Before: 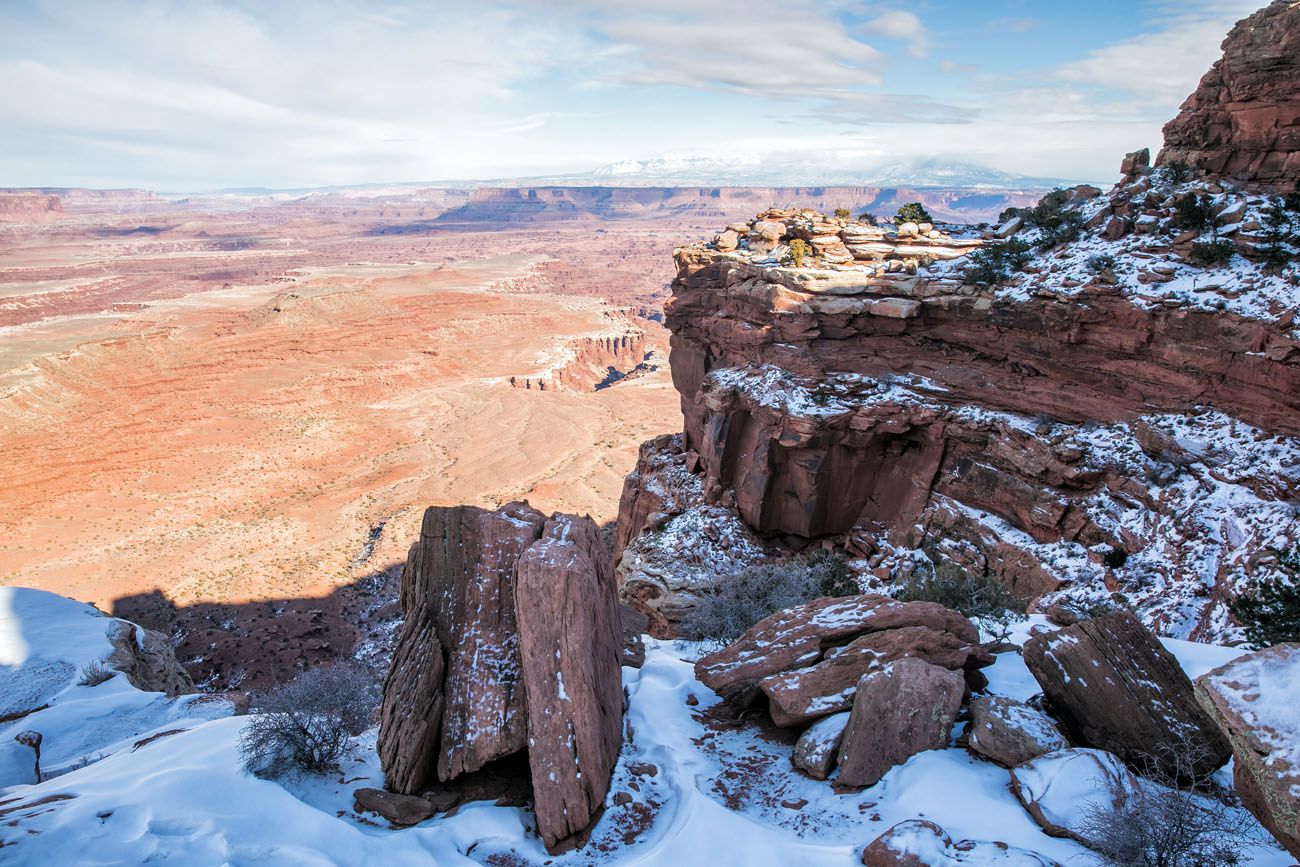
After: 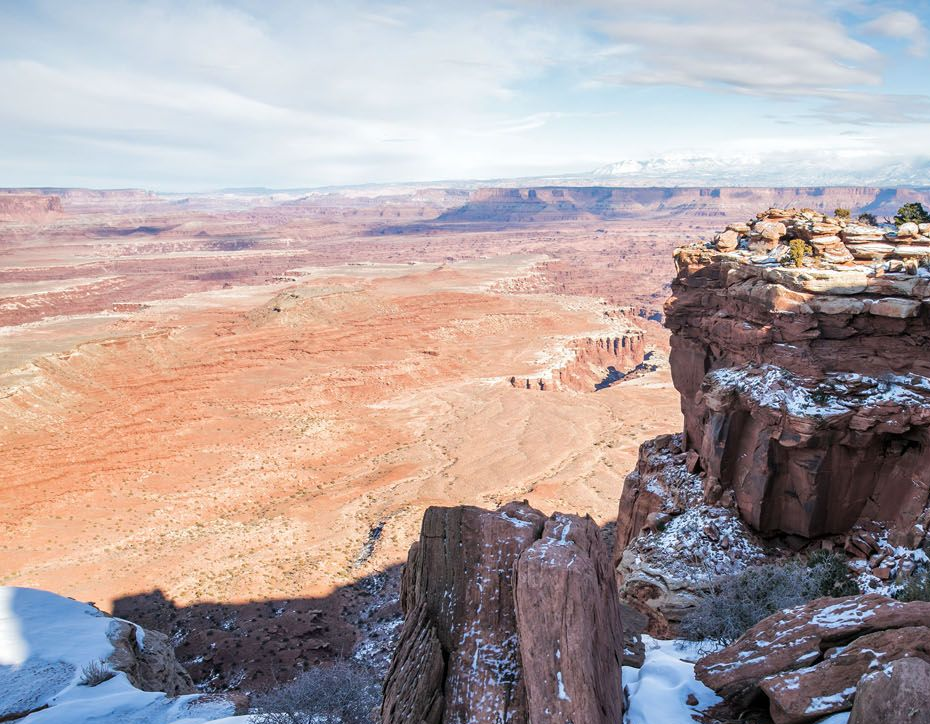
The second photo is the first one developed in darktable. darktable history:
crop: right 28.458%, bottom 16.407%
